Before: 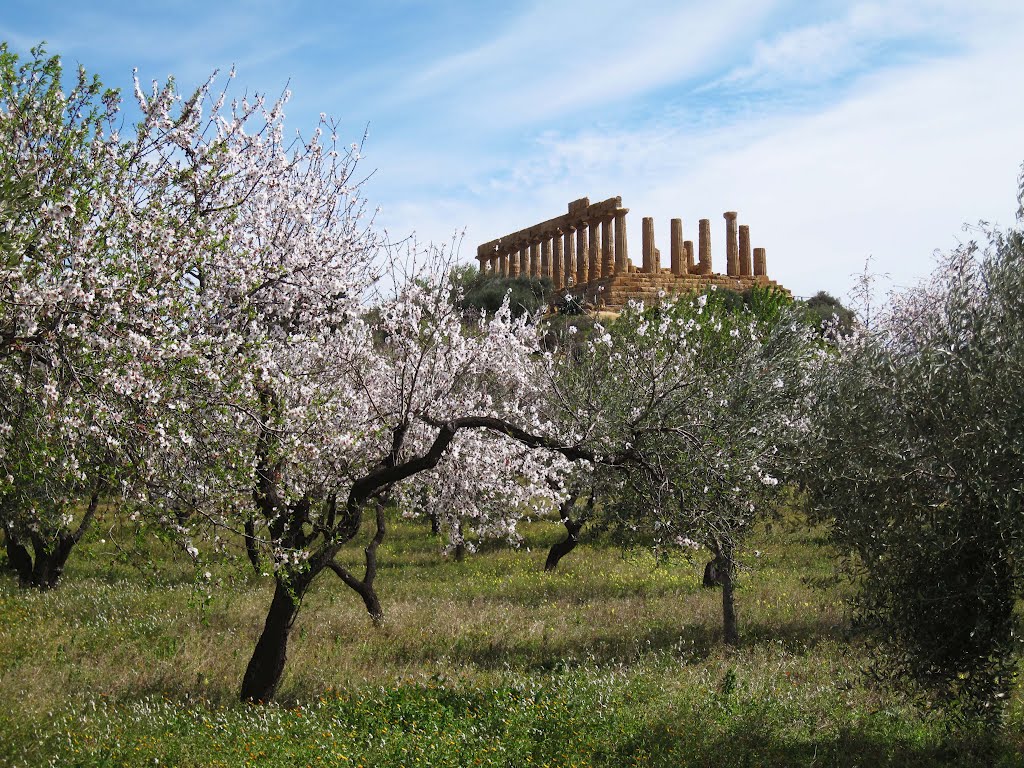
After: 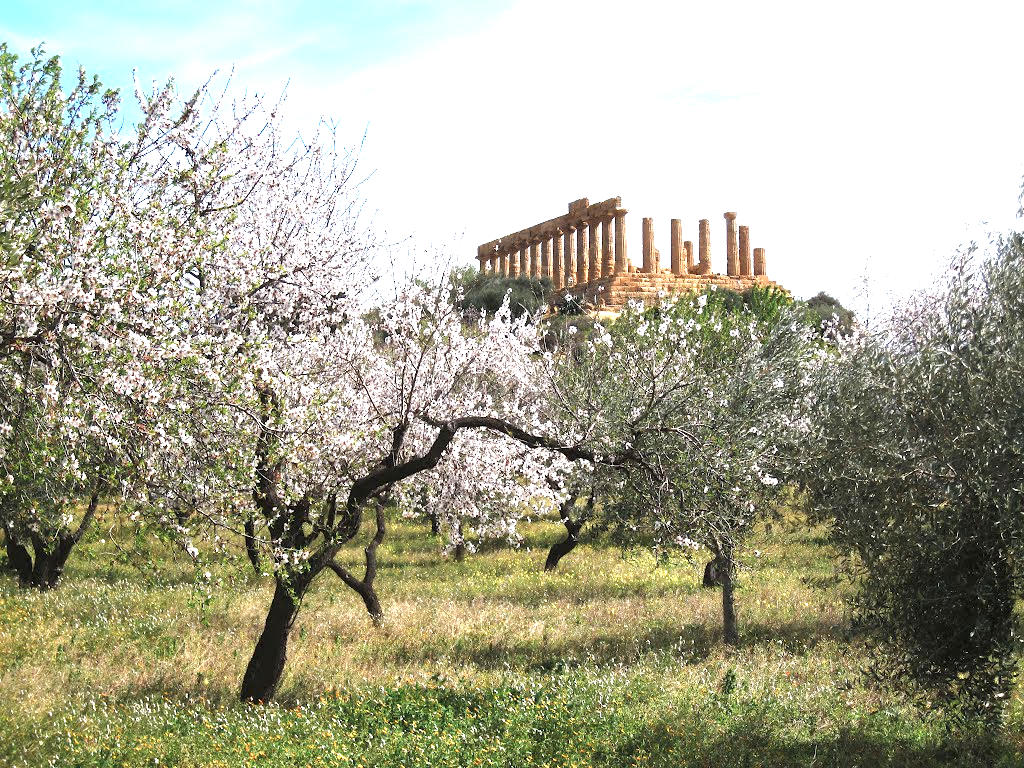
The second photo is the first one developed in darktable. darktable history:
color zones: curves: ch0 [(0.018, 0.548) (0.197, 0.654) (0.425, 0.447) (0.605, 0.658) (0.732, 0.579)]; ch1 [(0.105, 0.531) (0.224, 0.531) (0.386, 0.39) (0.618, 0.456) (0.732, 0.456) (0.956, 0.421)]; ch2 [(0.039, 0.583) (0.215, 0.465) (0.399, 0.544) (0.465, 0.548) (0.614, 0.447) (0.724, 0.43) (0.882, 0.623) (0.956, 0.632)]
exposure: black level correction 0, exposure 1.124 EV, compensate highlight preservation false
